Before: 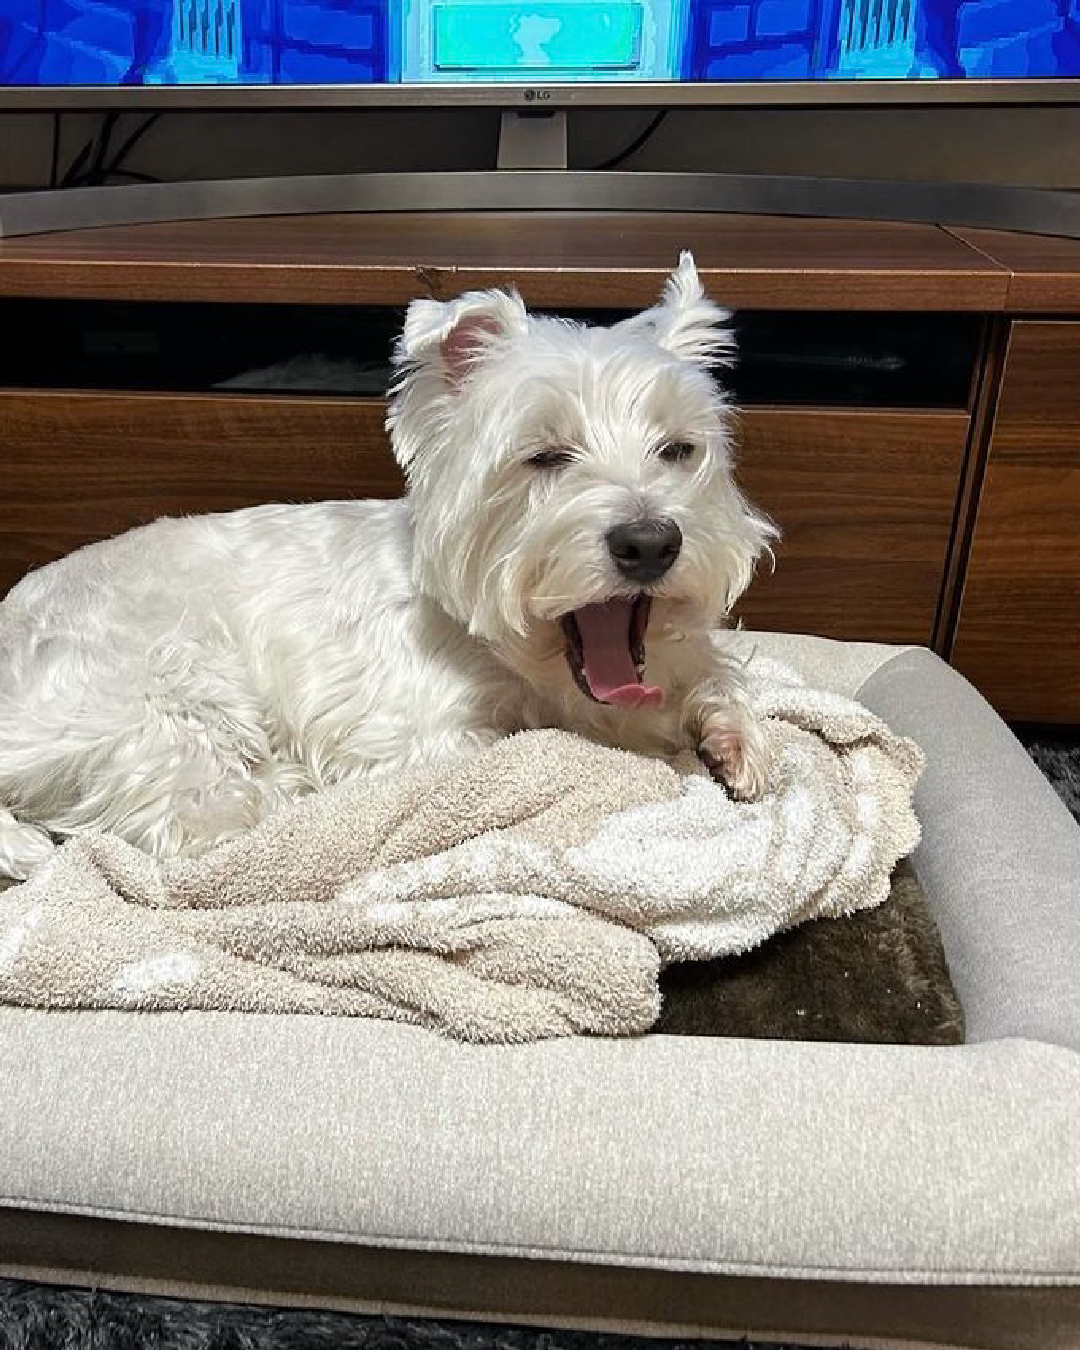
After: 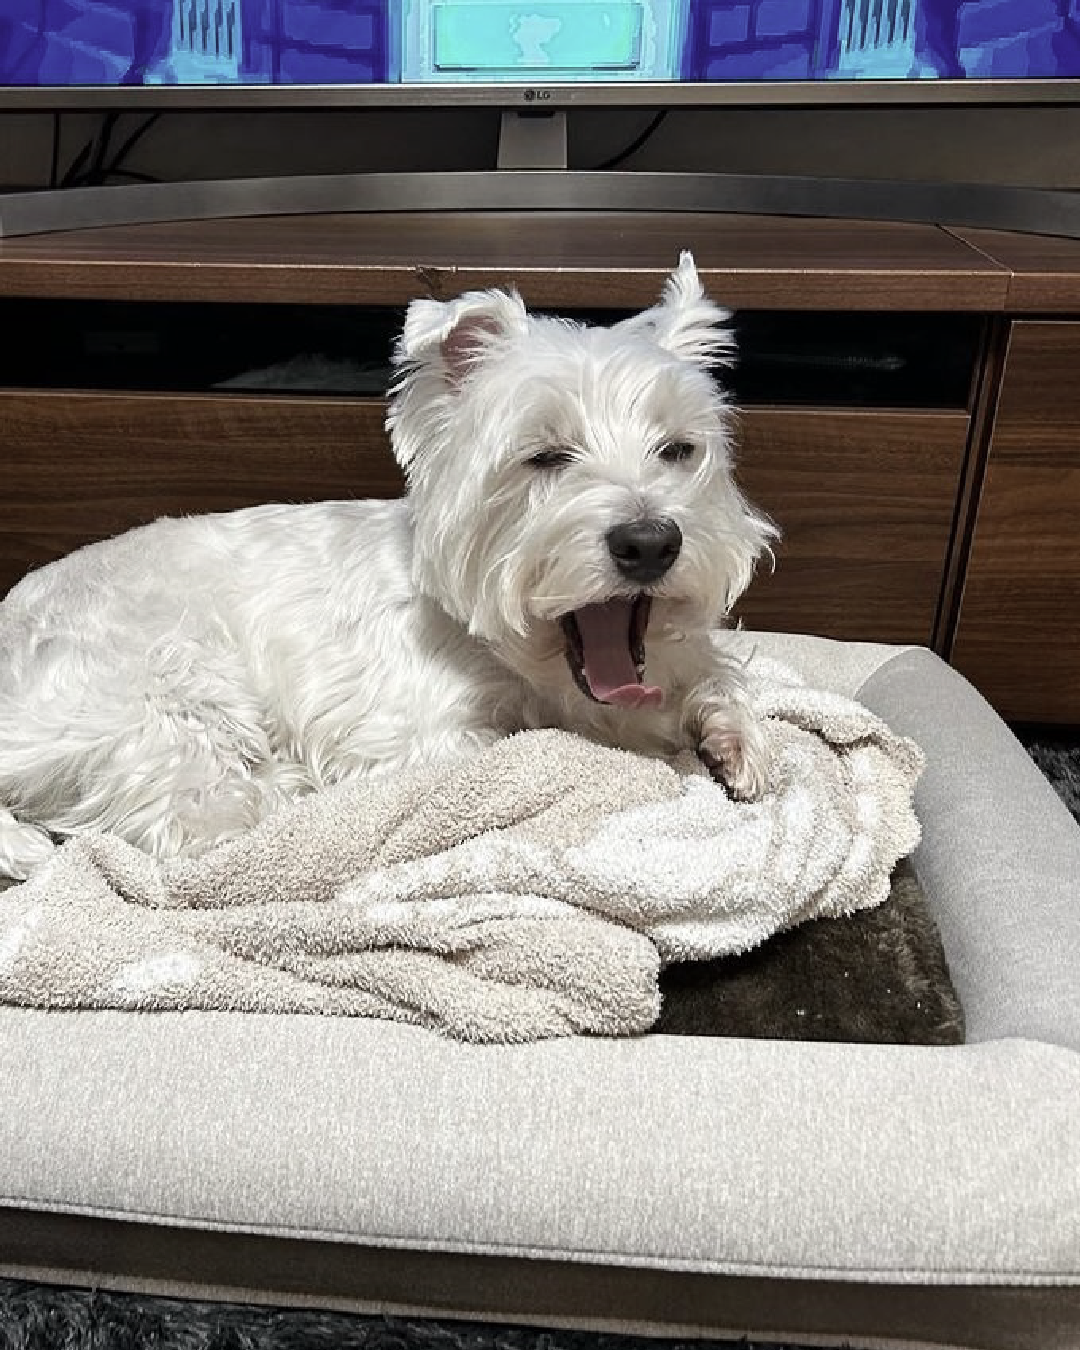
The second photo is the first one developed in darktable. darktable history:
contrast brightness saturation: contrast 0.103, saturation -0.365
